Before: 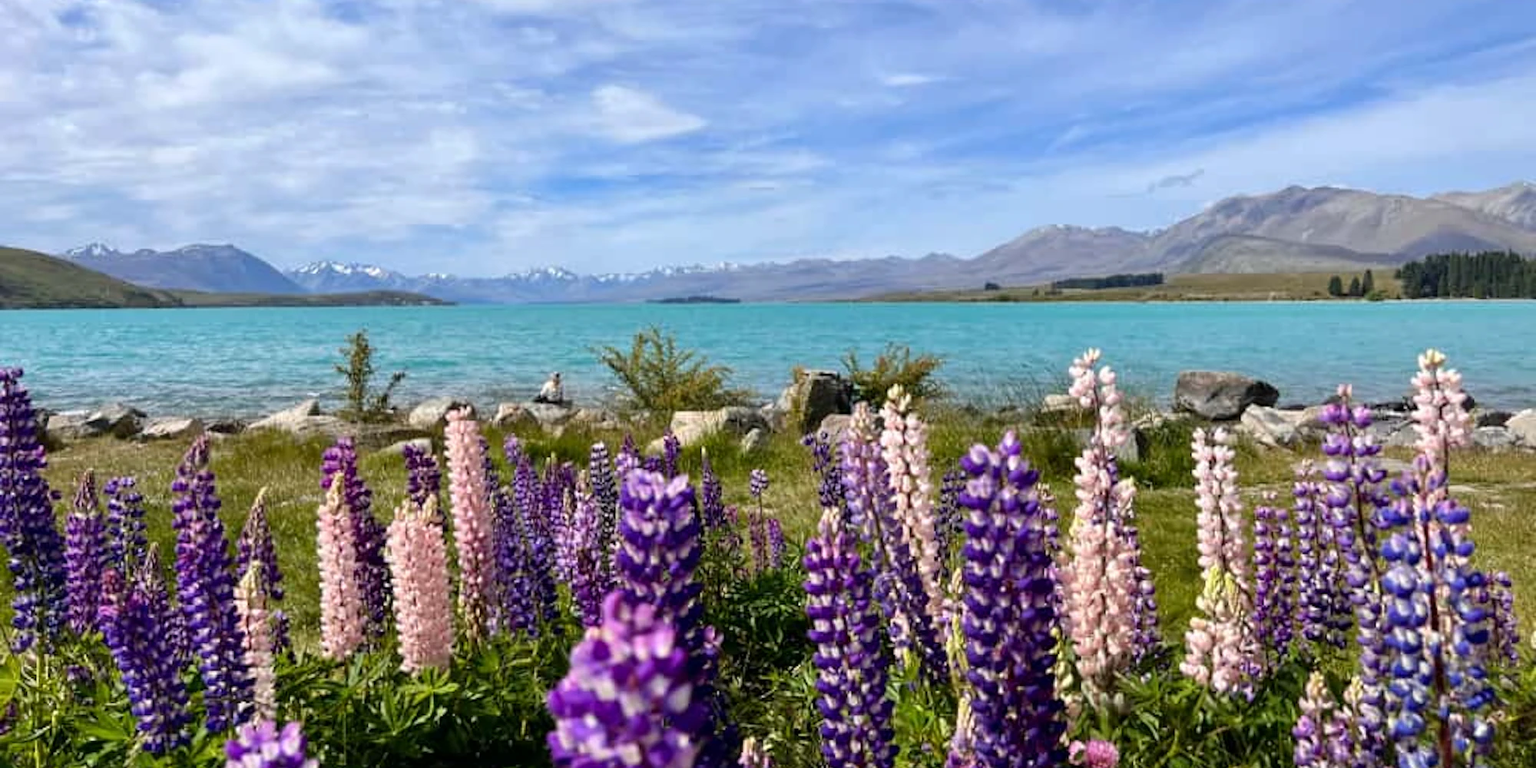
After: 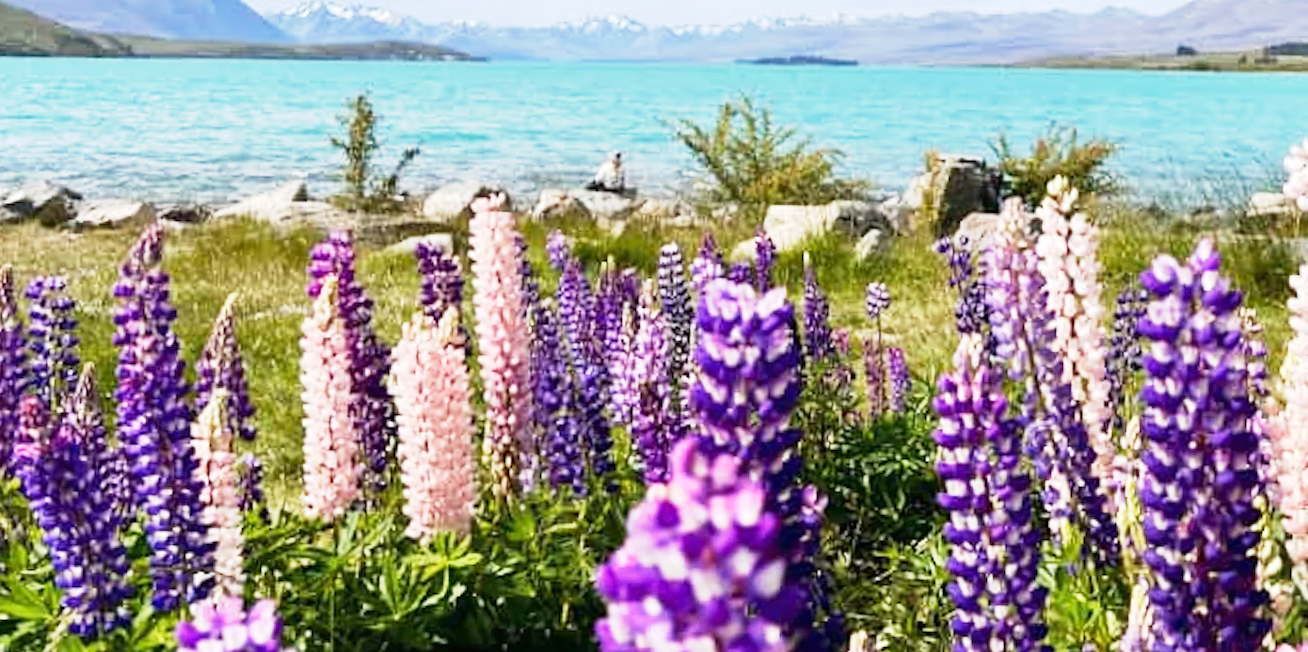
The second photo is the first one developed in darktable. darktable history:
crop and rotate: angle -1.12°, left 3.687%, top 32.232%, right 28.326%
base curve: curves: ch0 [(0, 0) (0.088, 0.125) (0.176, 0.251) (0.354, 0.501) (0.613, 0.749) (1, 0.877)], preserve colors none
exposure: black level correction 0, exposure 0.683 EV, compensate exposure bias true, compensate highlight preservation false
